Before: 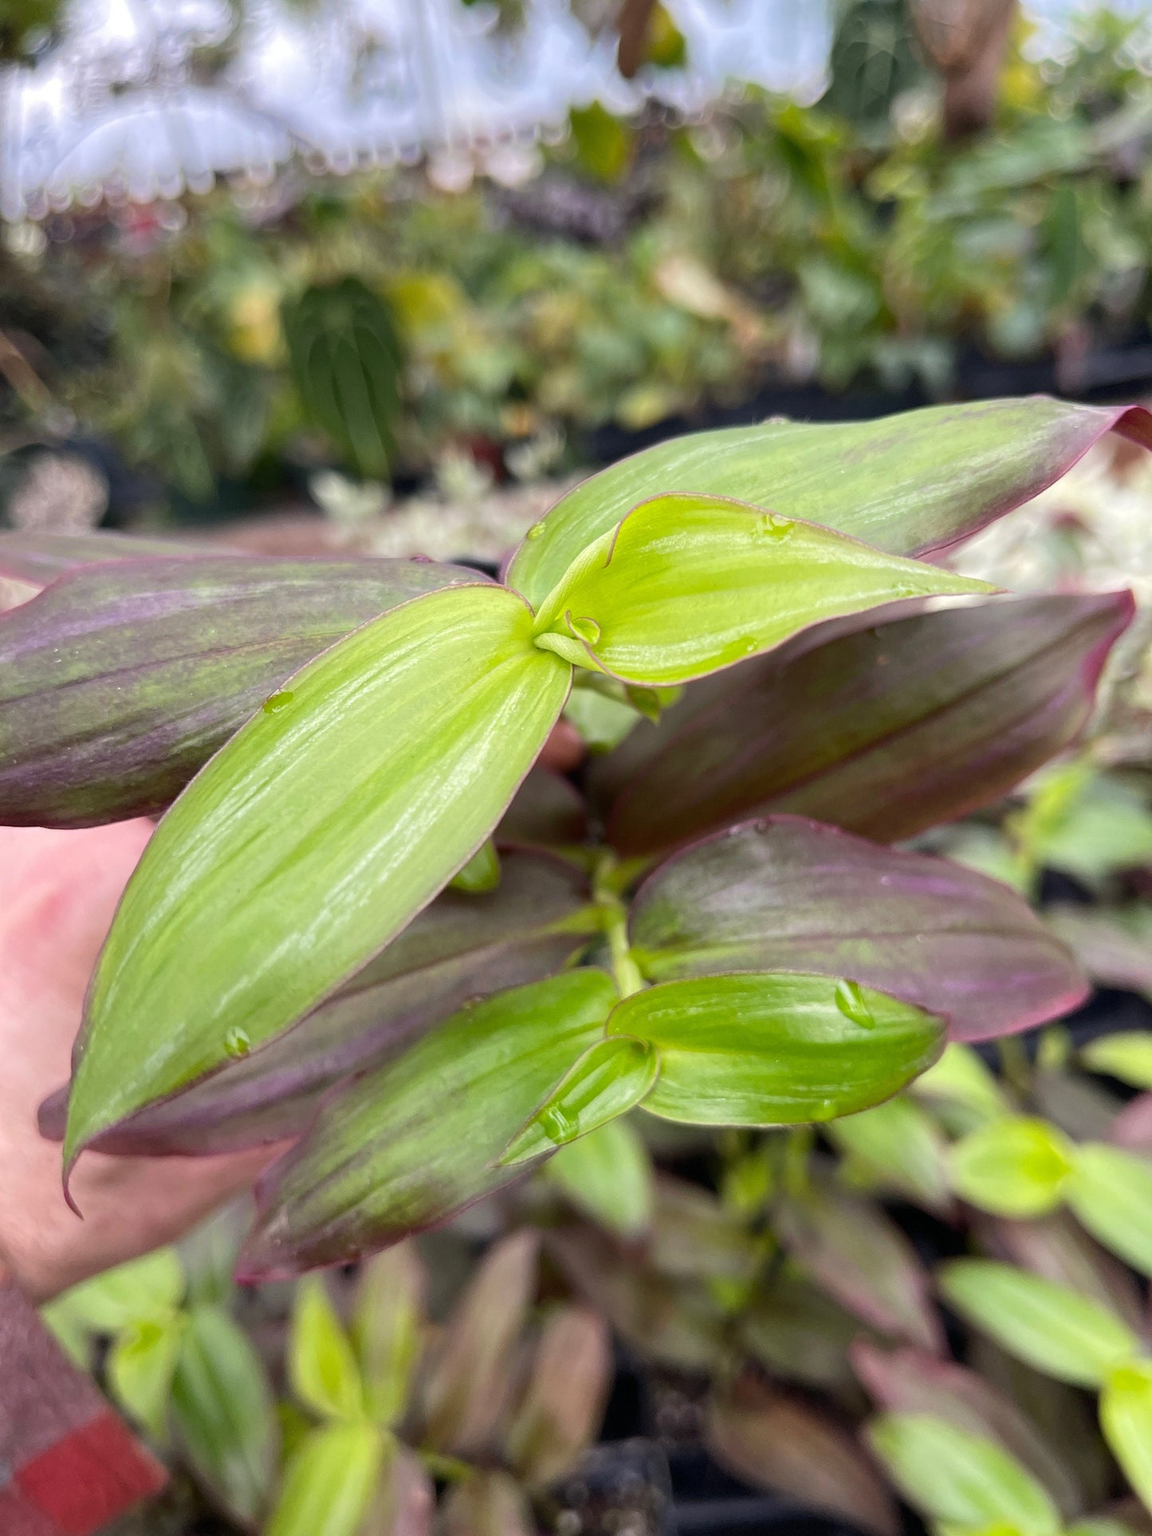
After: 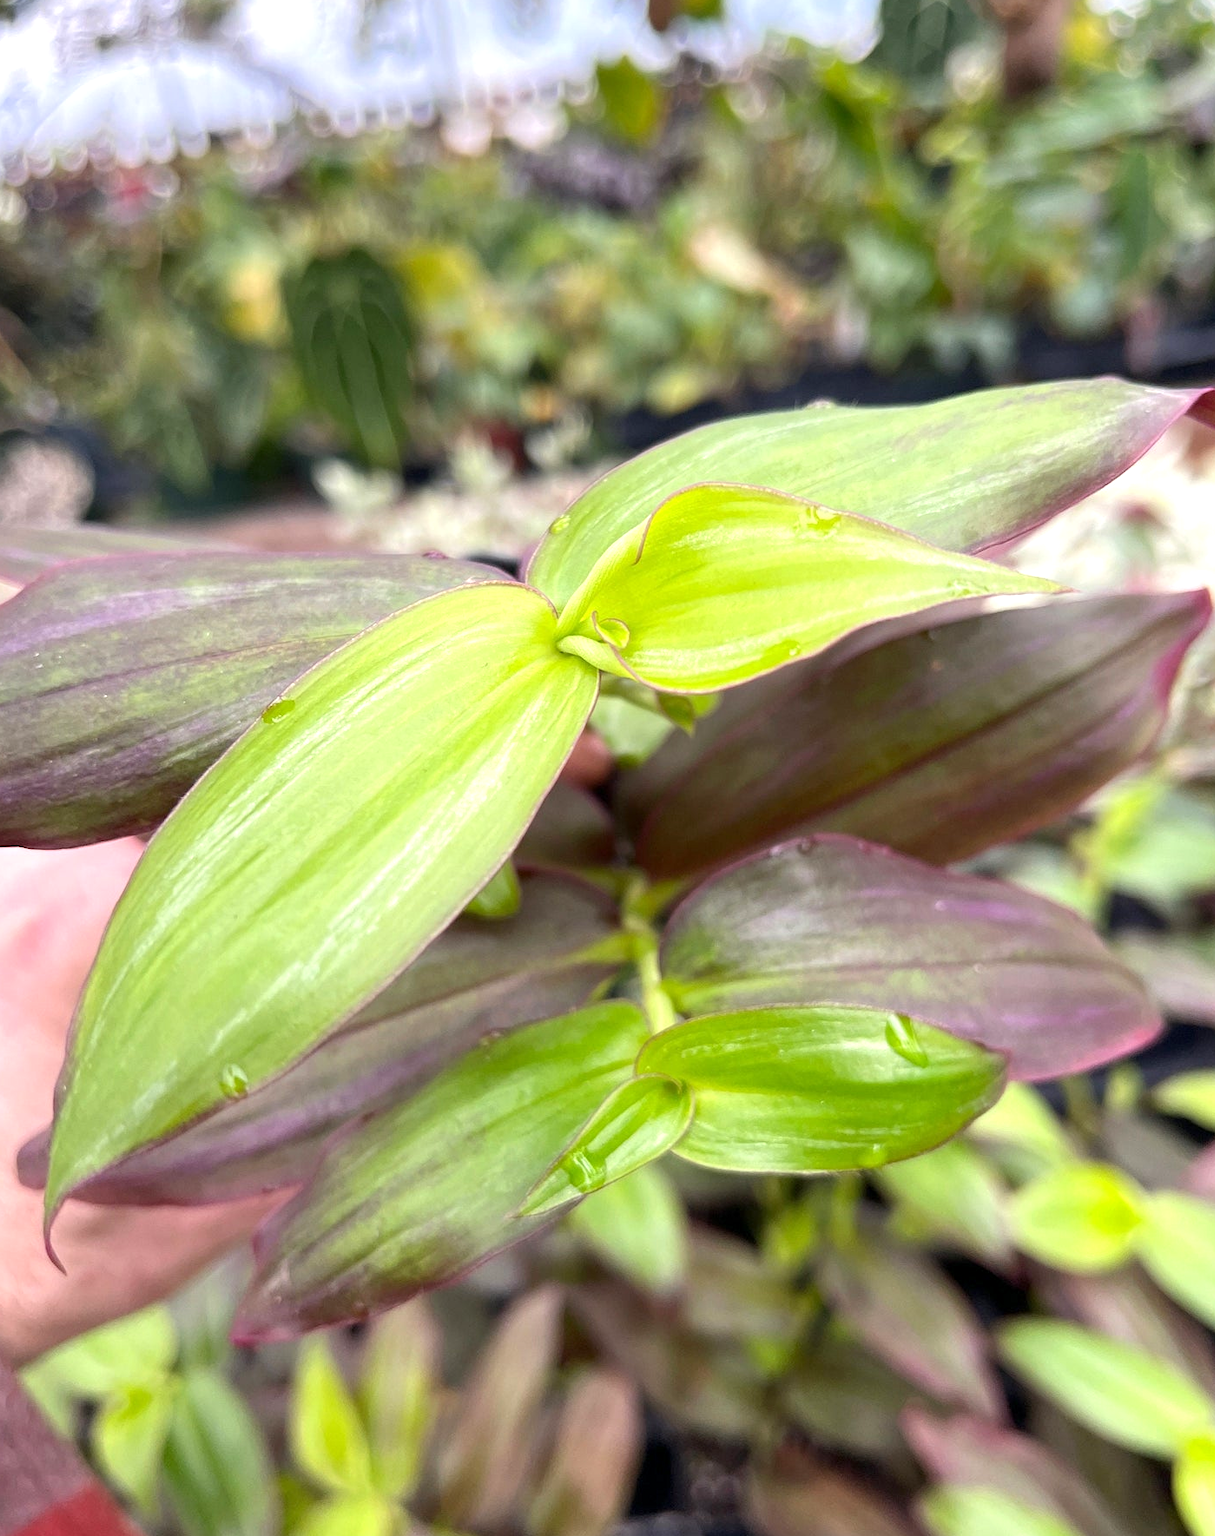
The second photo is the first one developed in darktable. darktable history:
exposure: black level correction 0.001, exposure 0.5 EV, compensate exposure bias true, compensate highlight preservation false
crop: left 1.964%, top 3.251%, right 1.122%, bottom 4.933%
